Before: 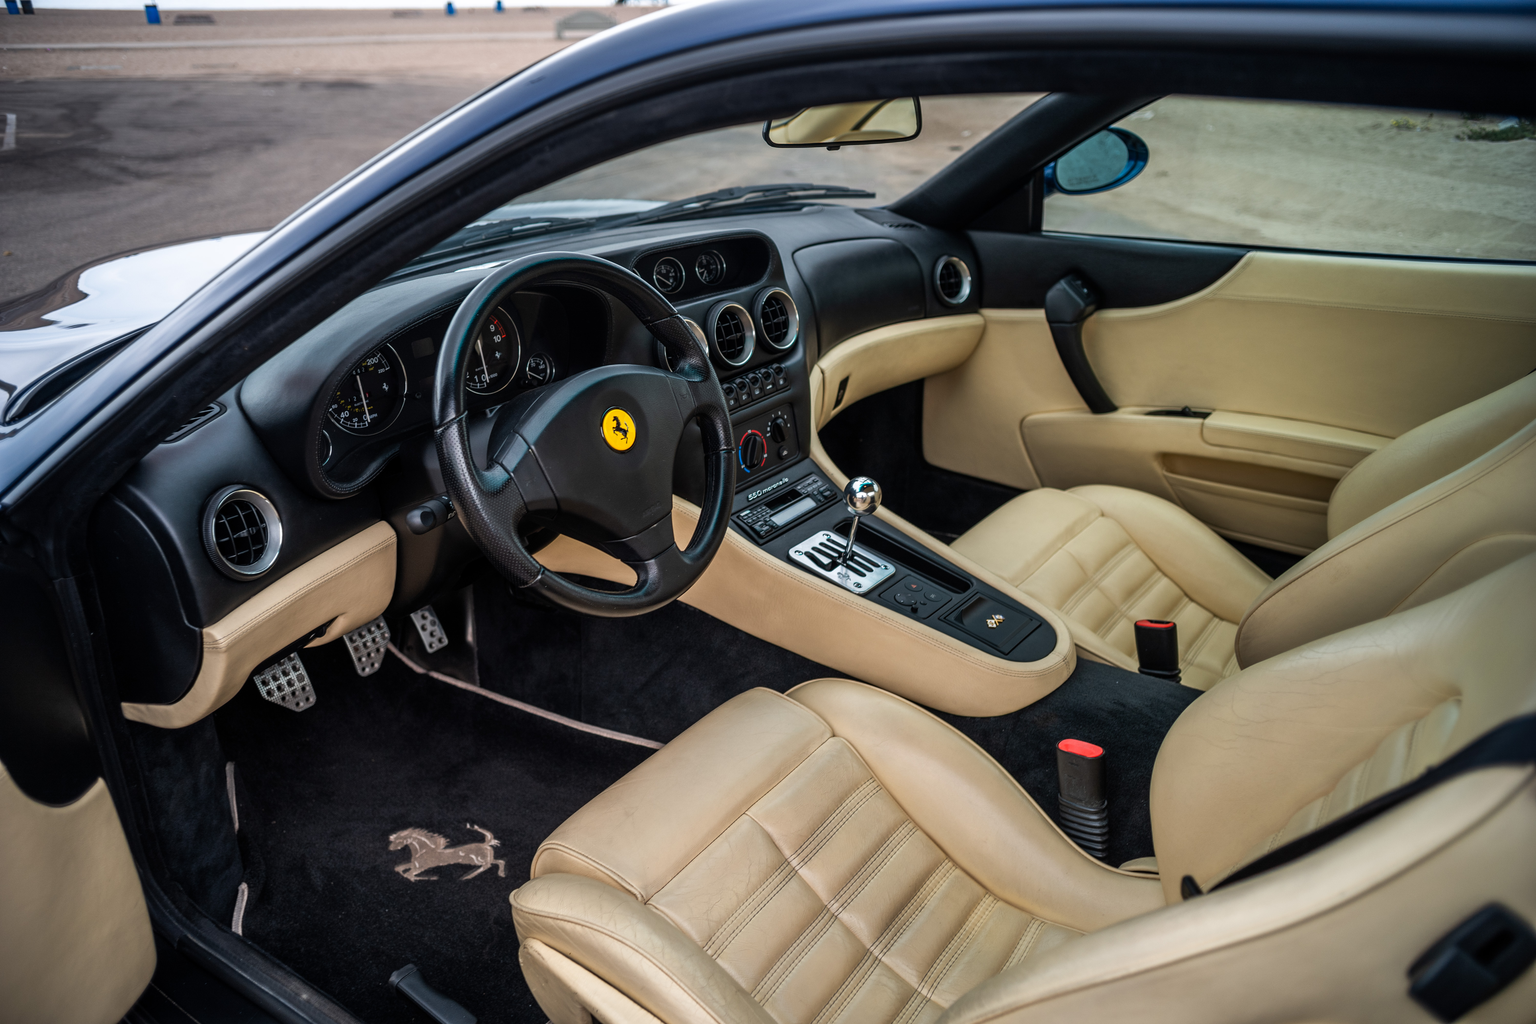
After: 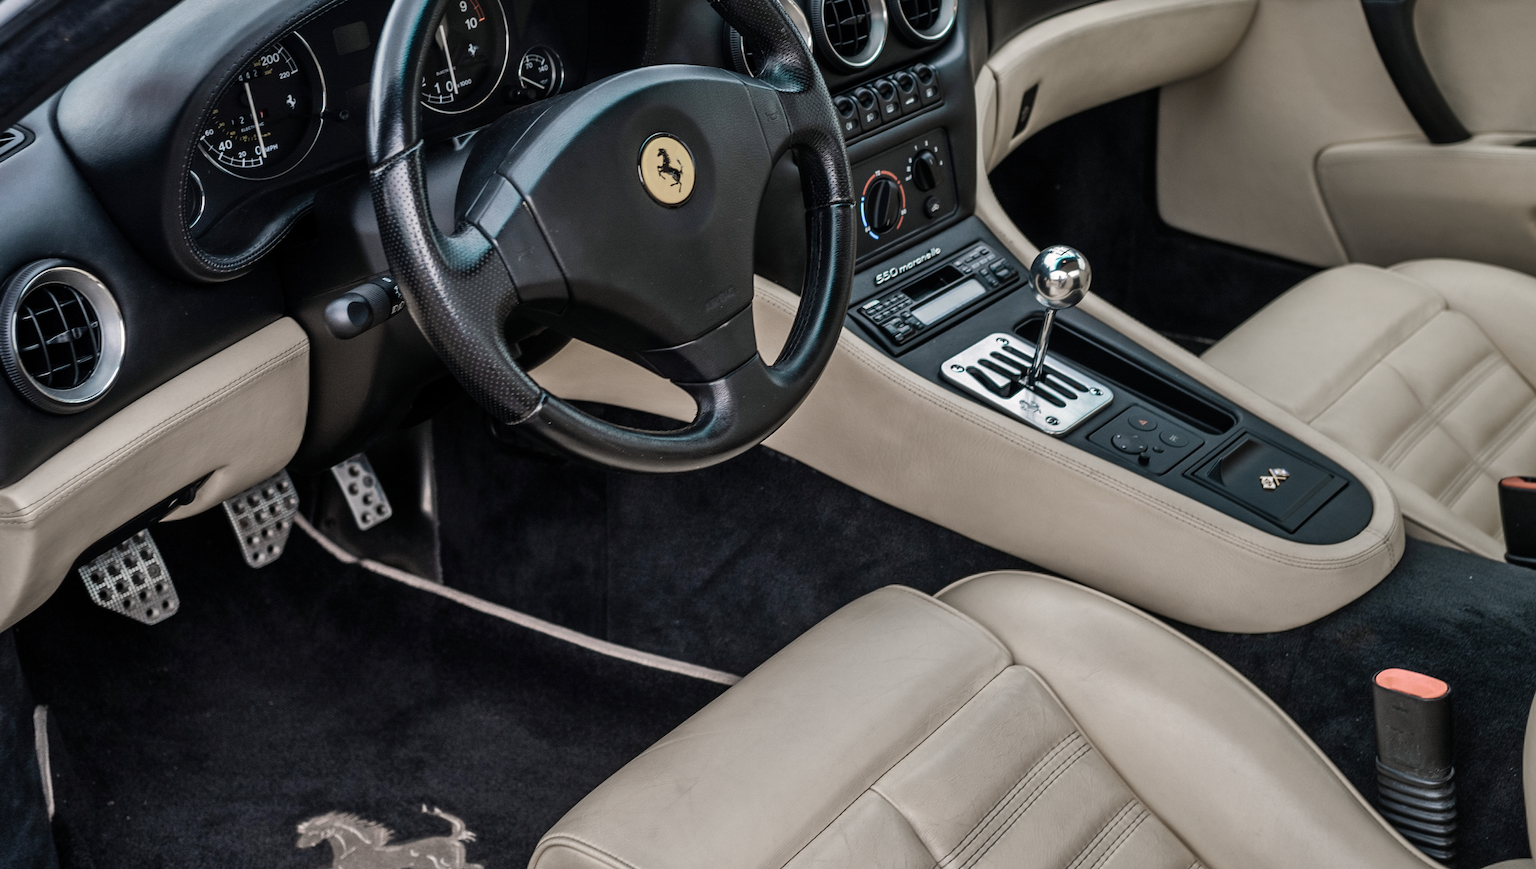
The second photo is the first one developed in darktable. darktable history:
color balance rgb: shadows lift › chroma 1.038%, shadows lift › hue 216.87°, highlights gain › chroma 1.602%, highlights gain › hue 57.52°, perceptual saturation grading › global saturation 26.698%, perceptual saturation grading › highlights -27.656%, perceptual saturation grading › mid-tones 15.498%, perceptual saturation grading › shadows 33.208%, global vibrance 2.383%
color zones: curves: ch0 [(0, 0.613) (0.01, 0.613) (0.245, 0.448) (0.498, 0.529) (0.642, 0.665) (0.879, 0.777) (0.99, 0.613)]; ch1 [(0, 0.272) (0.219, 0.127) (0.724, 0.346)]
shadows and highlights: shadows 31.49, highlights -33.06, soften with gaussian
crop: left 13.35%, top 31.678%, right 24.607%, bottom 15.614%
